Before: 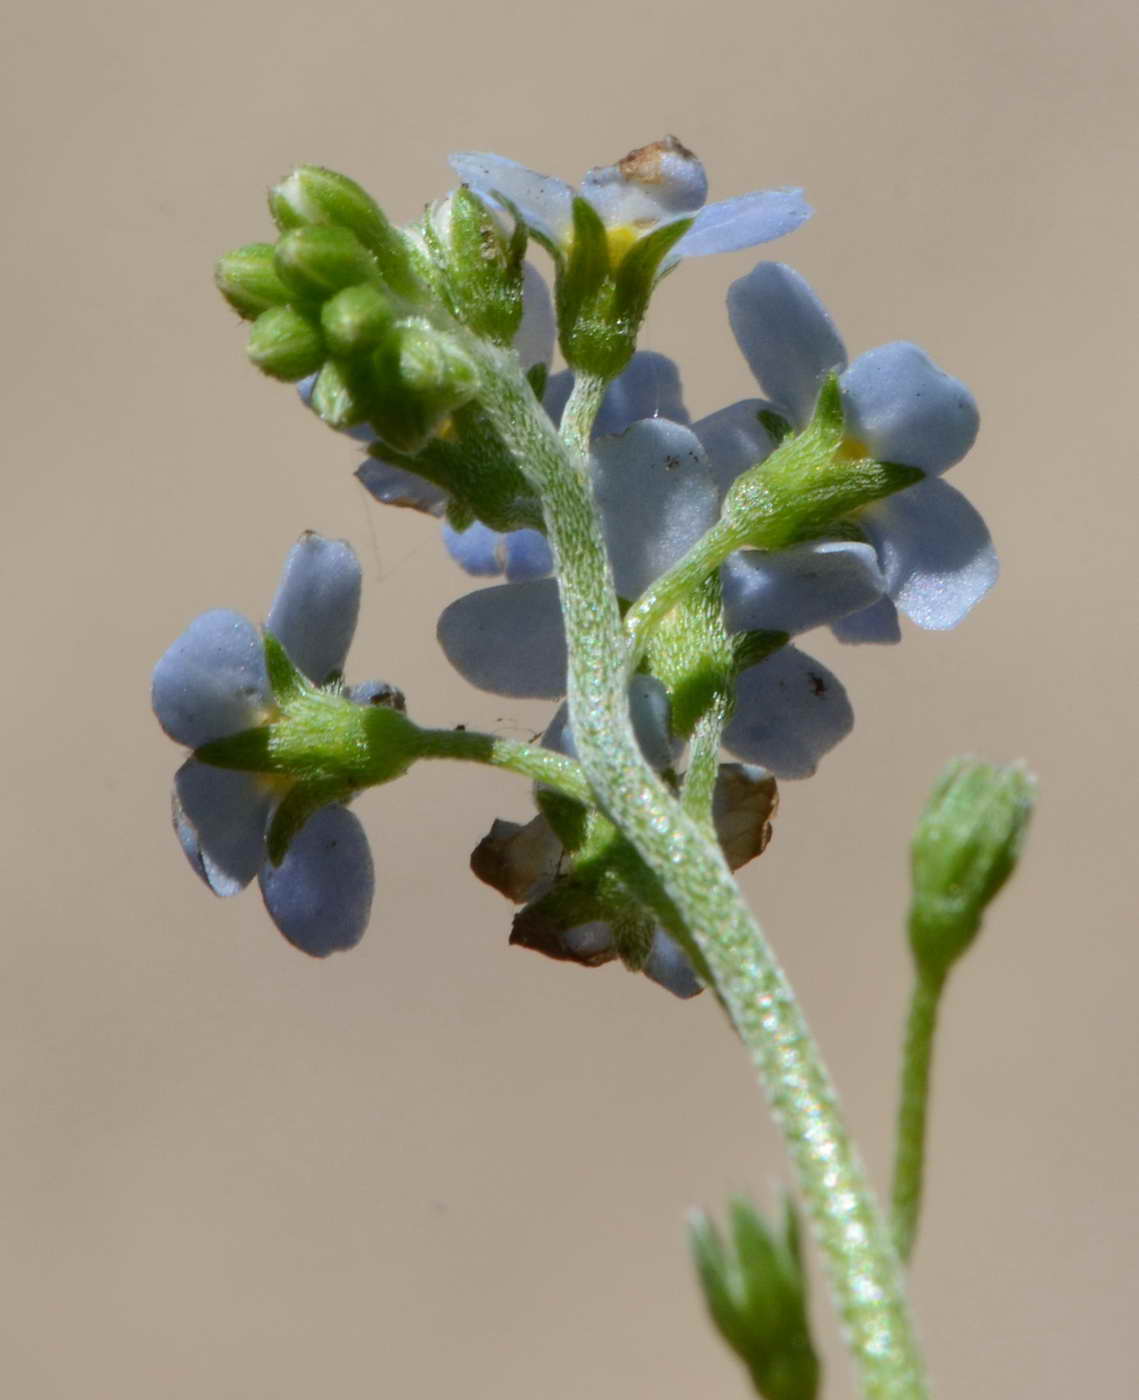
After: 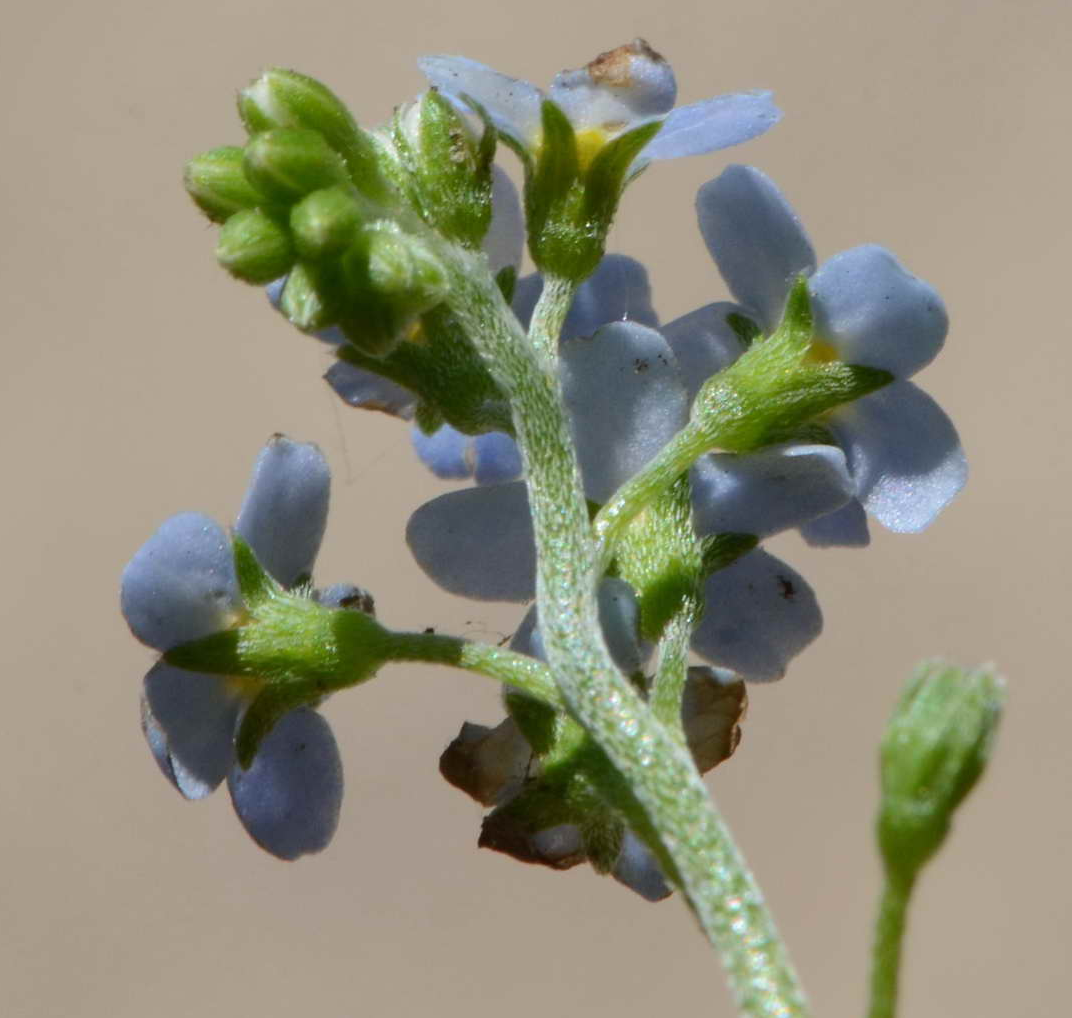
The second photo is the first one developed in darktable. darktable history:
crop: left 2.739%, top 6.99%, right 3.106%, bottom 20.248%
